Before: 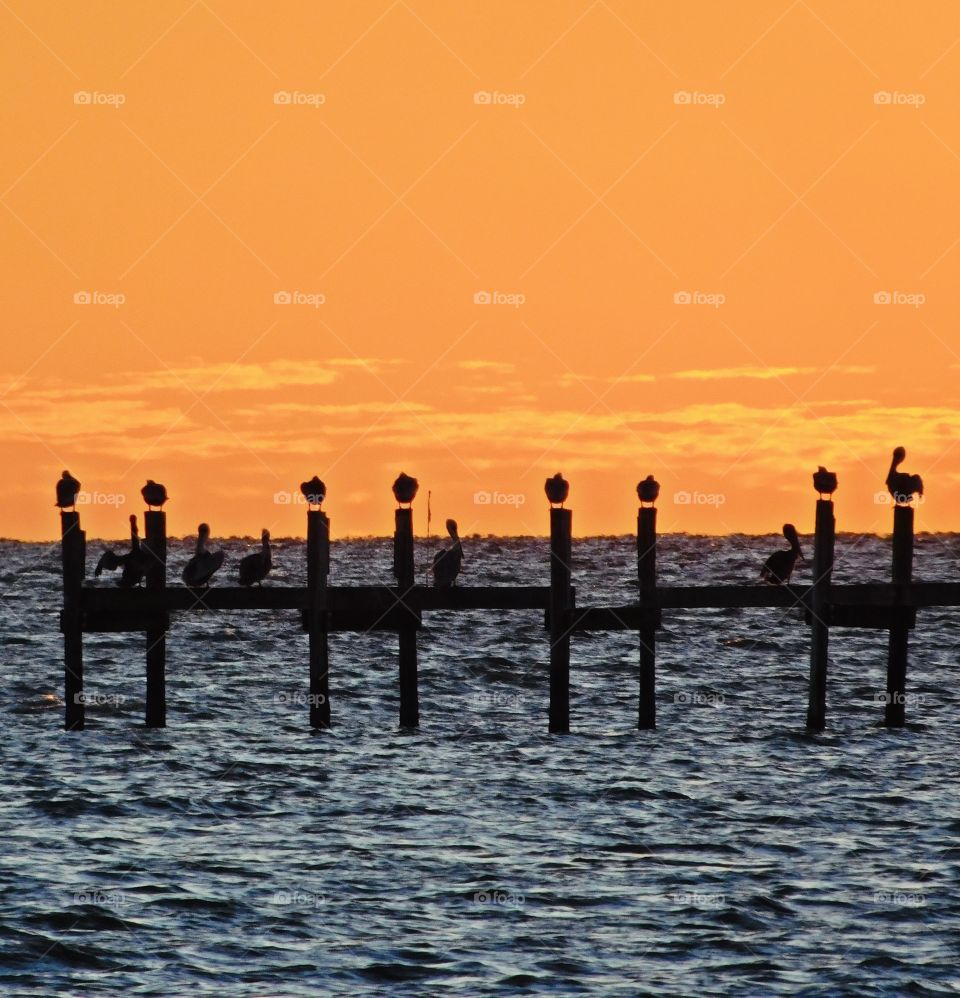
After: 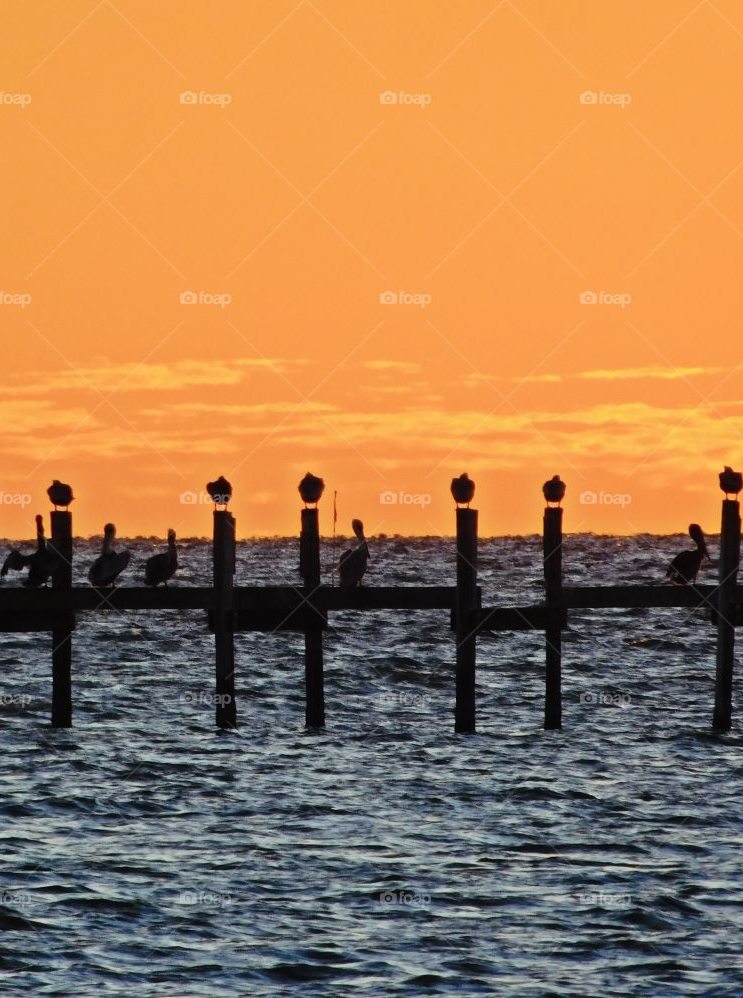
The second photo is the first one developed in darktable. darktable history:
crop: left 9.878%, right 12.633%
